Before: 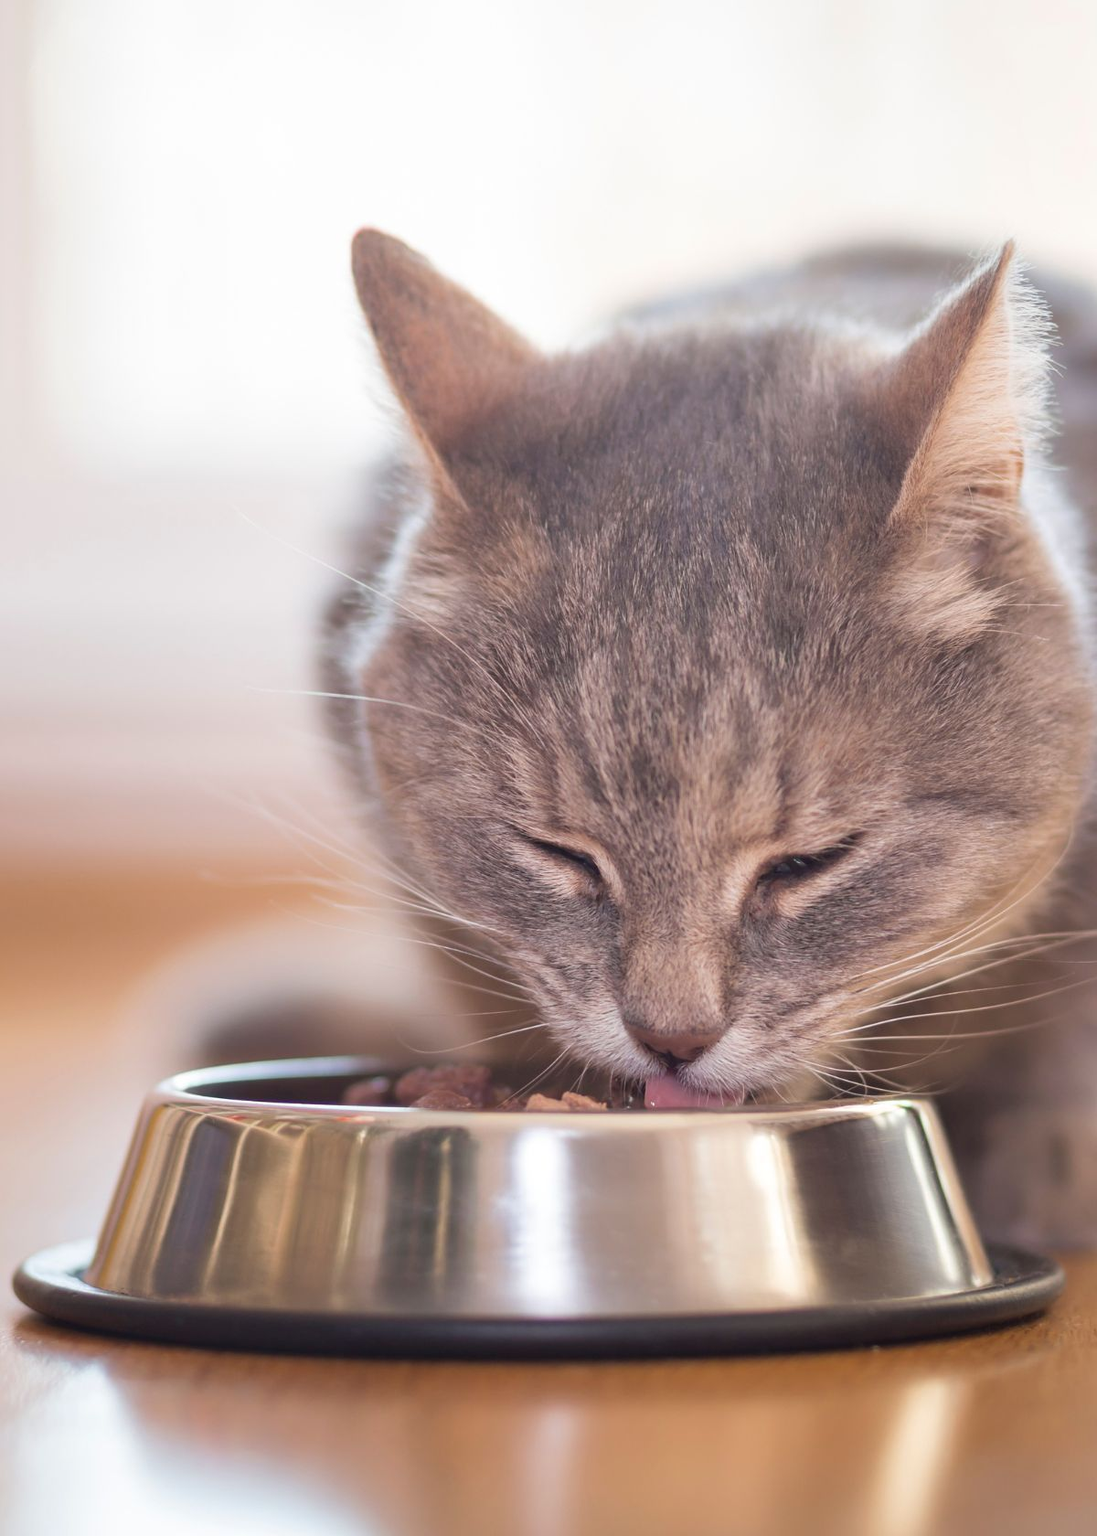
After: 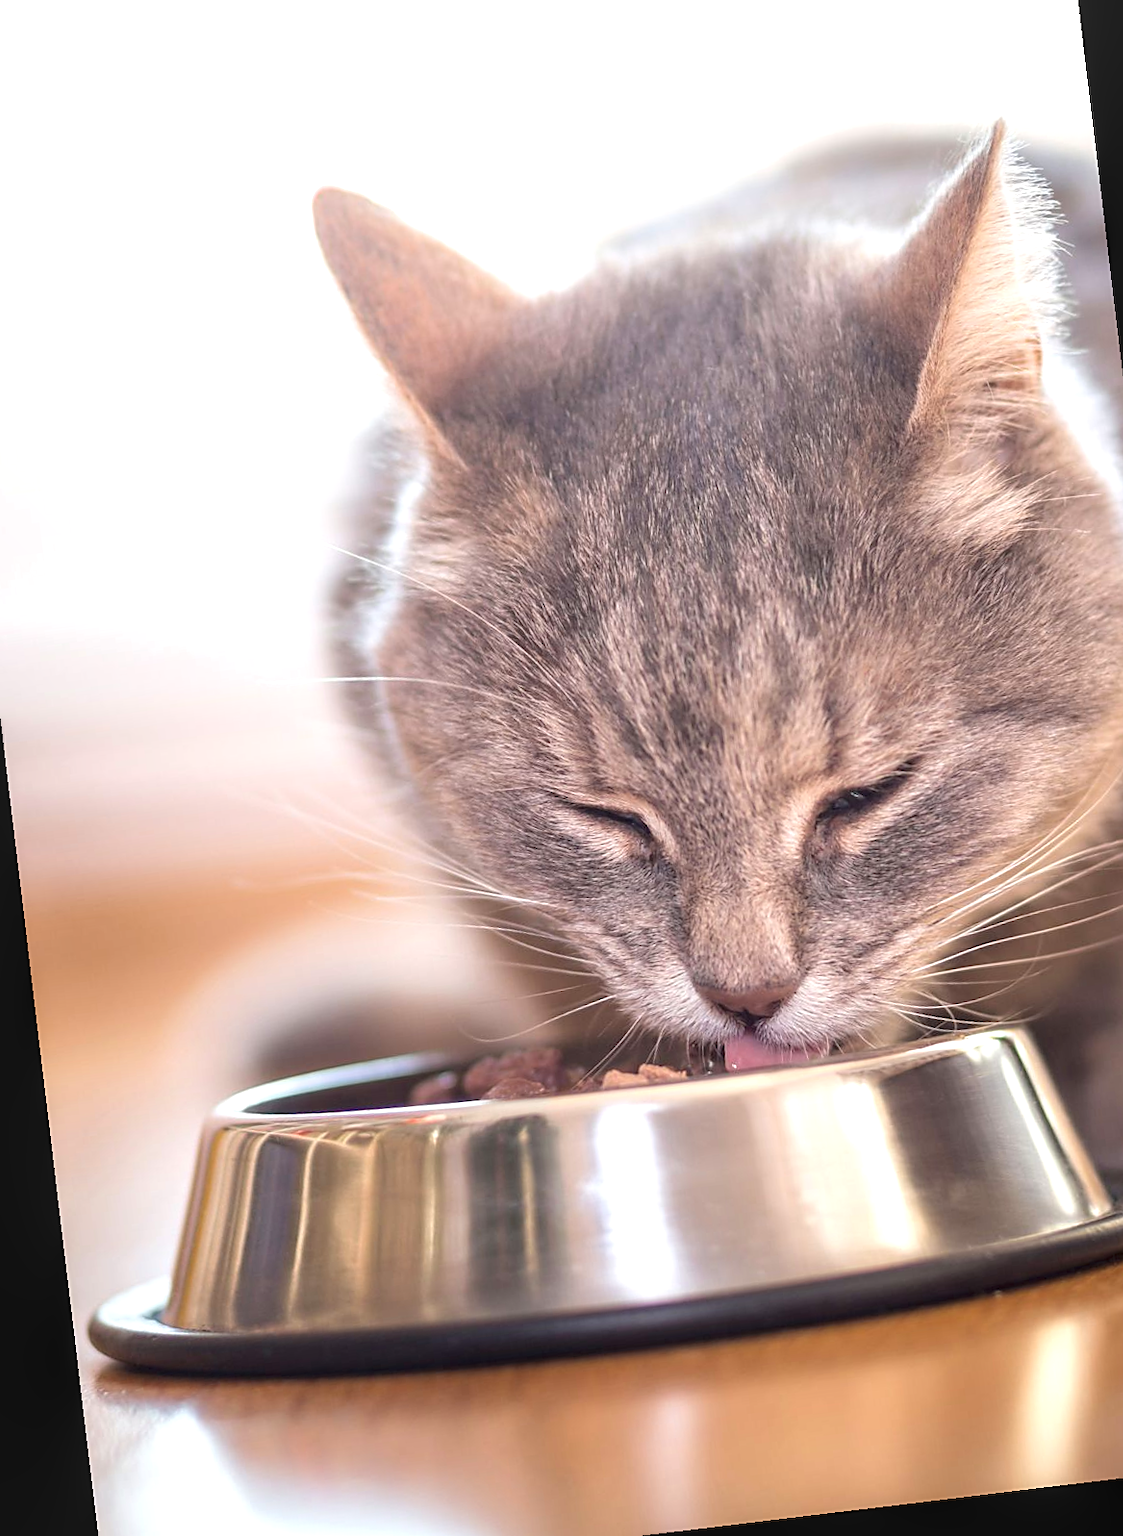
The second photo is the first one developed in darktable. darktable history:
local contrast: on, module defaults
crop: left 6.446%, top 8.188%, right 9.538%, bottom 3.548%
shadows and highlights: shadows -70, highlights 35, soften with gaussian
sharpen: radius 1.864, amount 0.398, threshold 1.271
rotate and perspective: rotation -6.83°, automatic cropping off
exposure: black level correction 0.001, exposure 0.5 EV, compensate exposure bias true, compensate highlight preservation false
